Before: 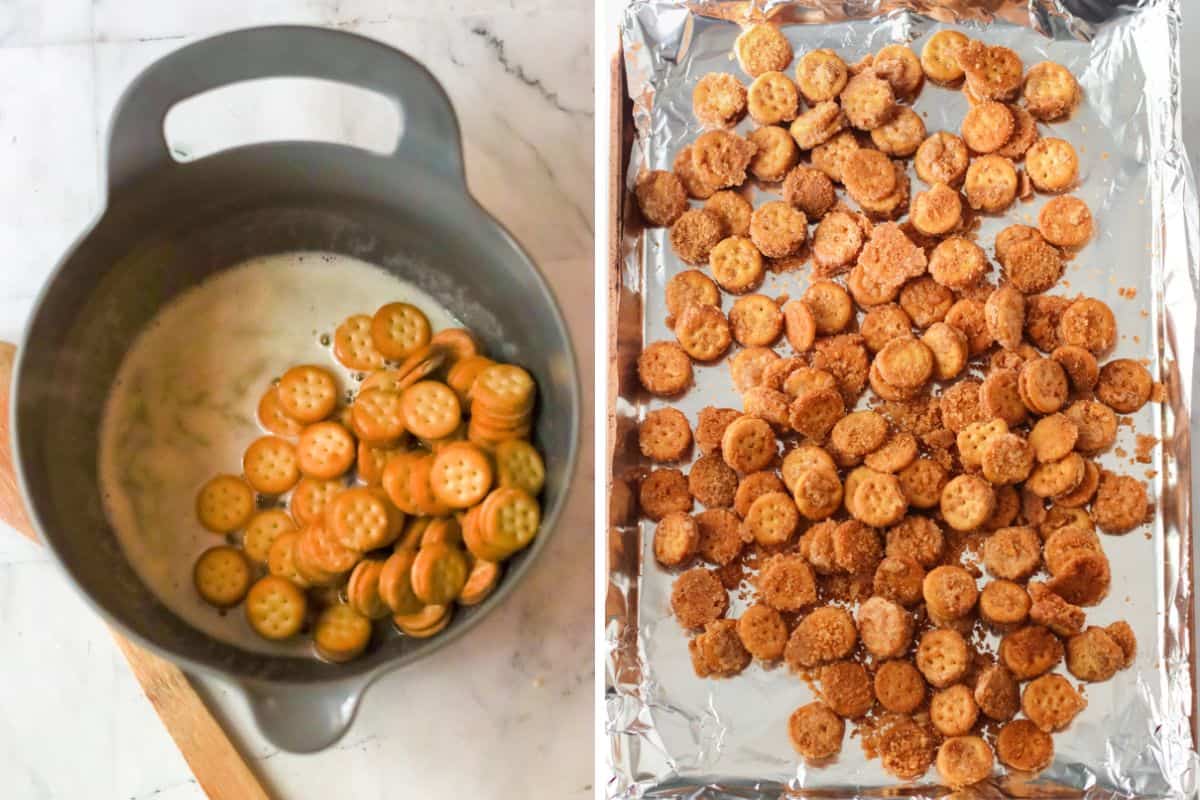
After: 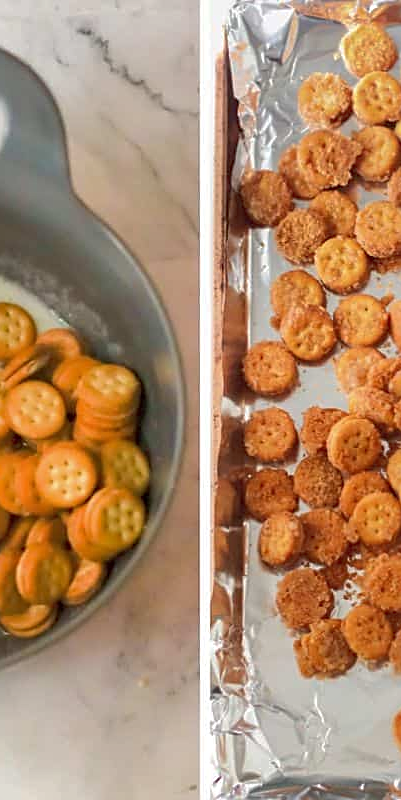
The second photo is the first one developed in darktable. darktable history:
shadows and highlights: on, module defaults
crop: left 32.954%, right 33.62%
sharpen: amount 0.492
